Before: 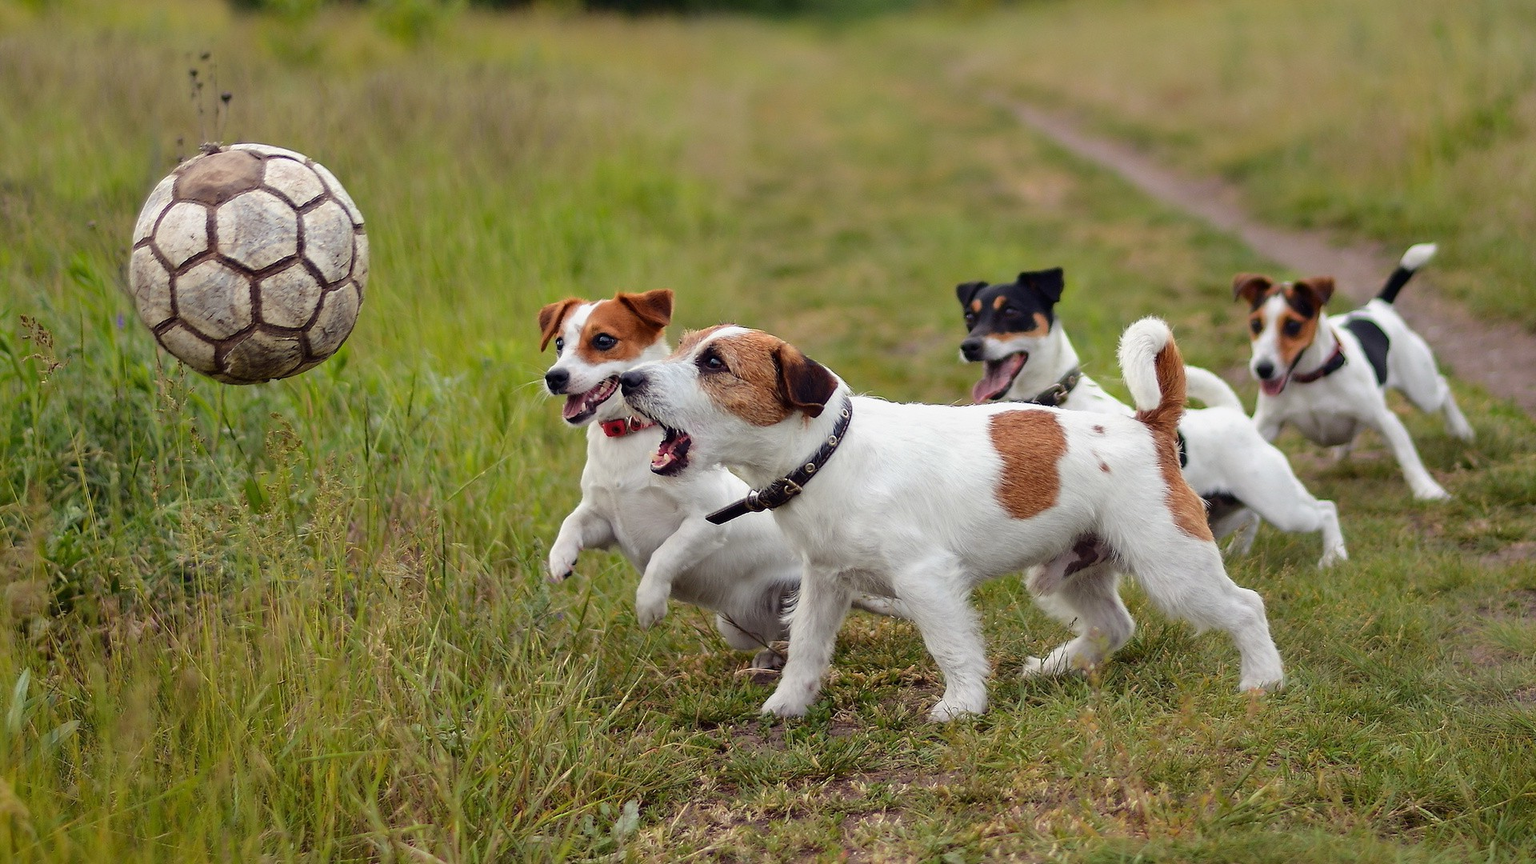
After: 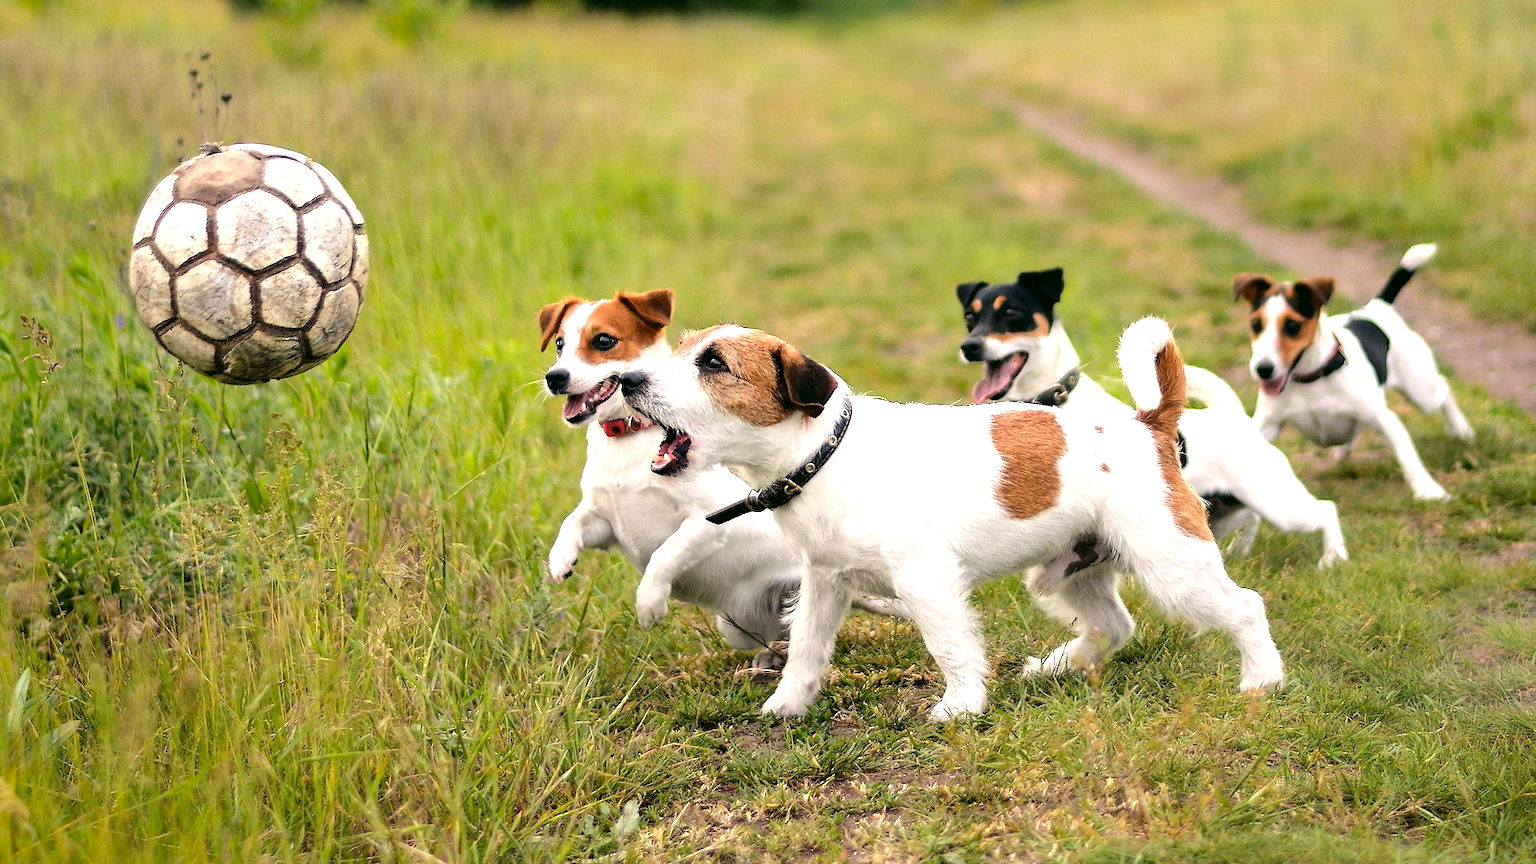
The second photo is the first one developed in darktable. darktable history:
tone equalizer: -8 EV -1.05 EV, -7 EV -1 EV, -6 EV -0.877 EV, -5 EV -0.585 EV, -3 EV 0.6 EV, -2 EV 0.879 EV, -1 EV 0.992 EV, +0 EV 1.08 EV
color correction: highlights a* 4.5, highlights b* 4.95, shadows a* -7.99, shadows b* 4.8
